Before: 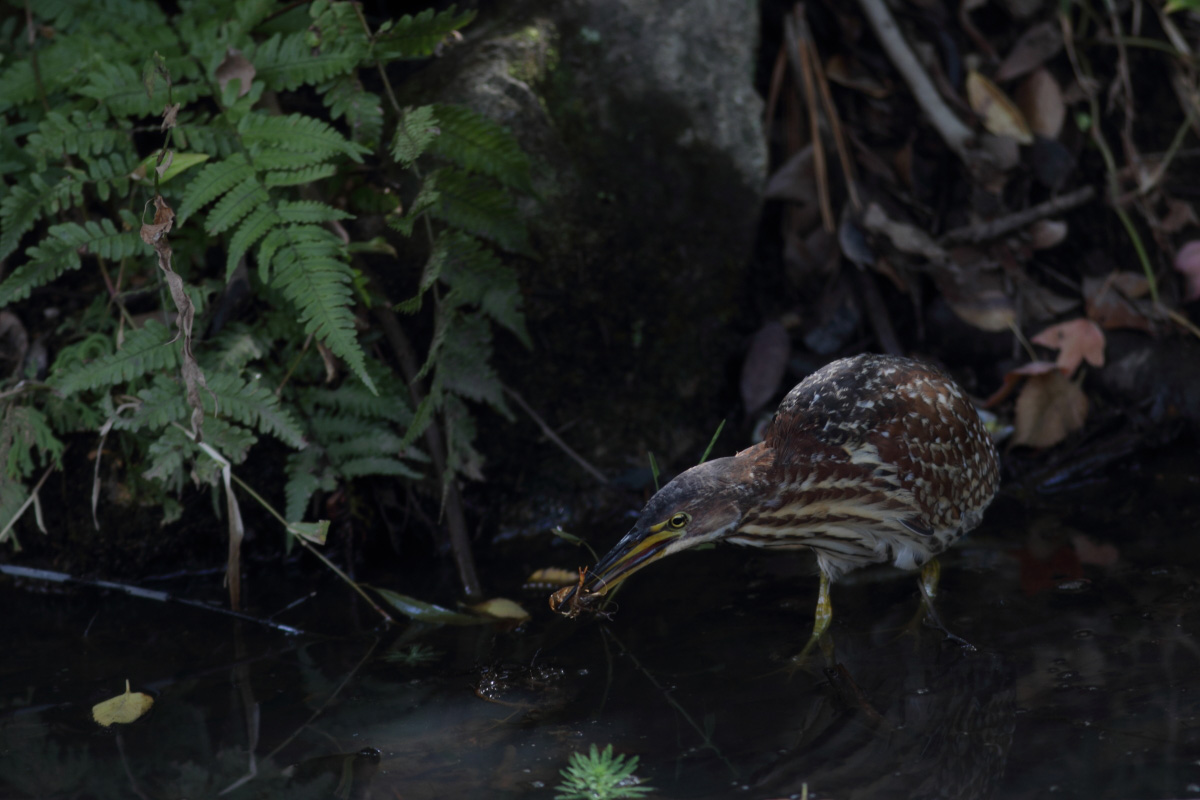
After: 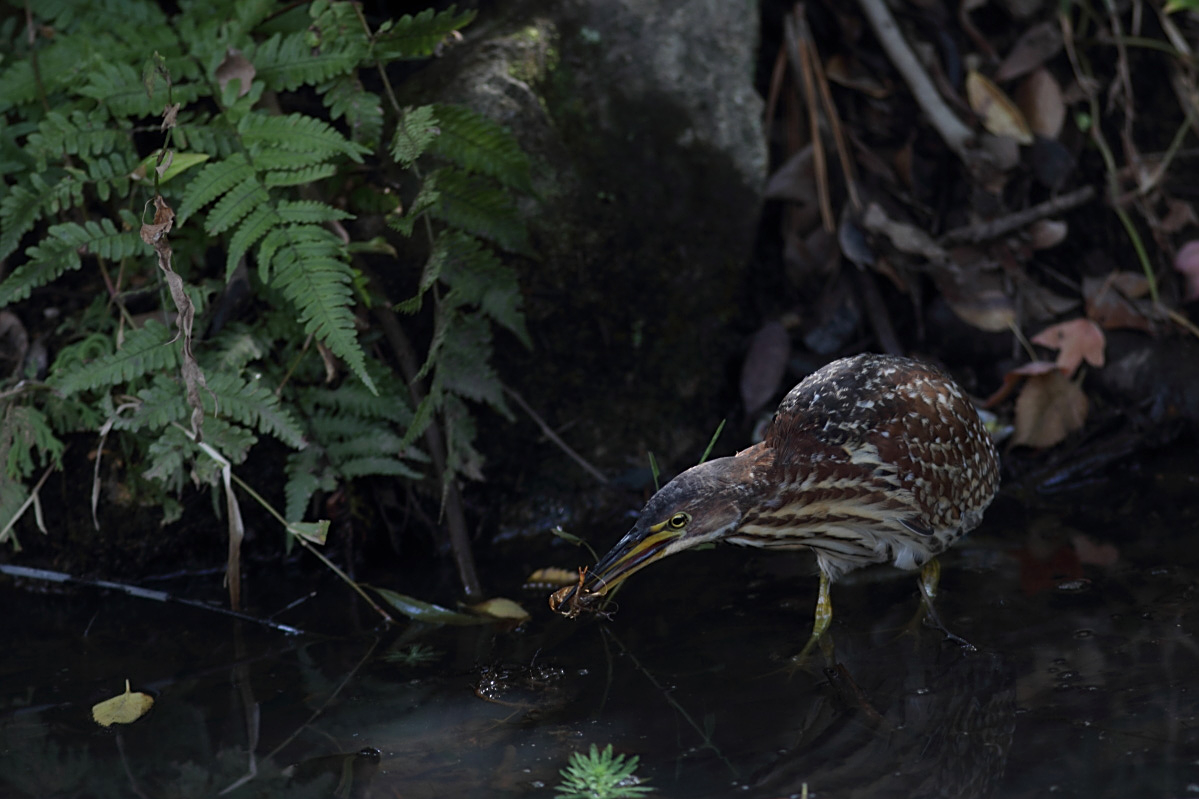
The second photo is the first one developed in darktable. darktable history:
exposure: exposure 0.2 EV, compensate highlight preservation false
sharpen: on, module defaults
